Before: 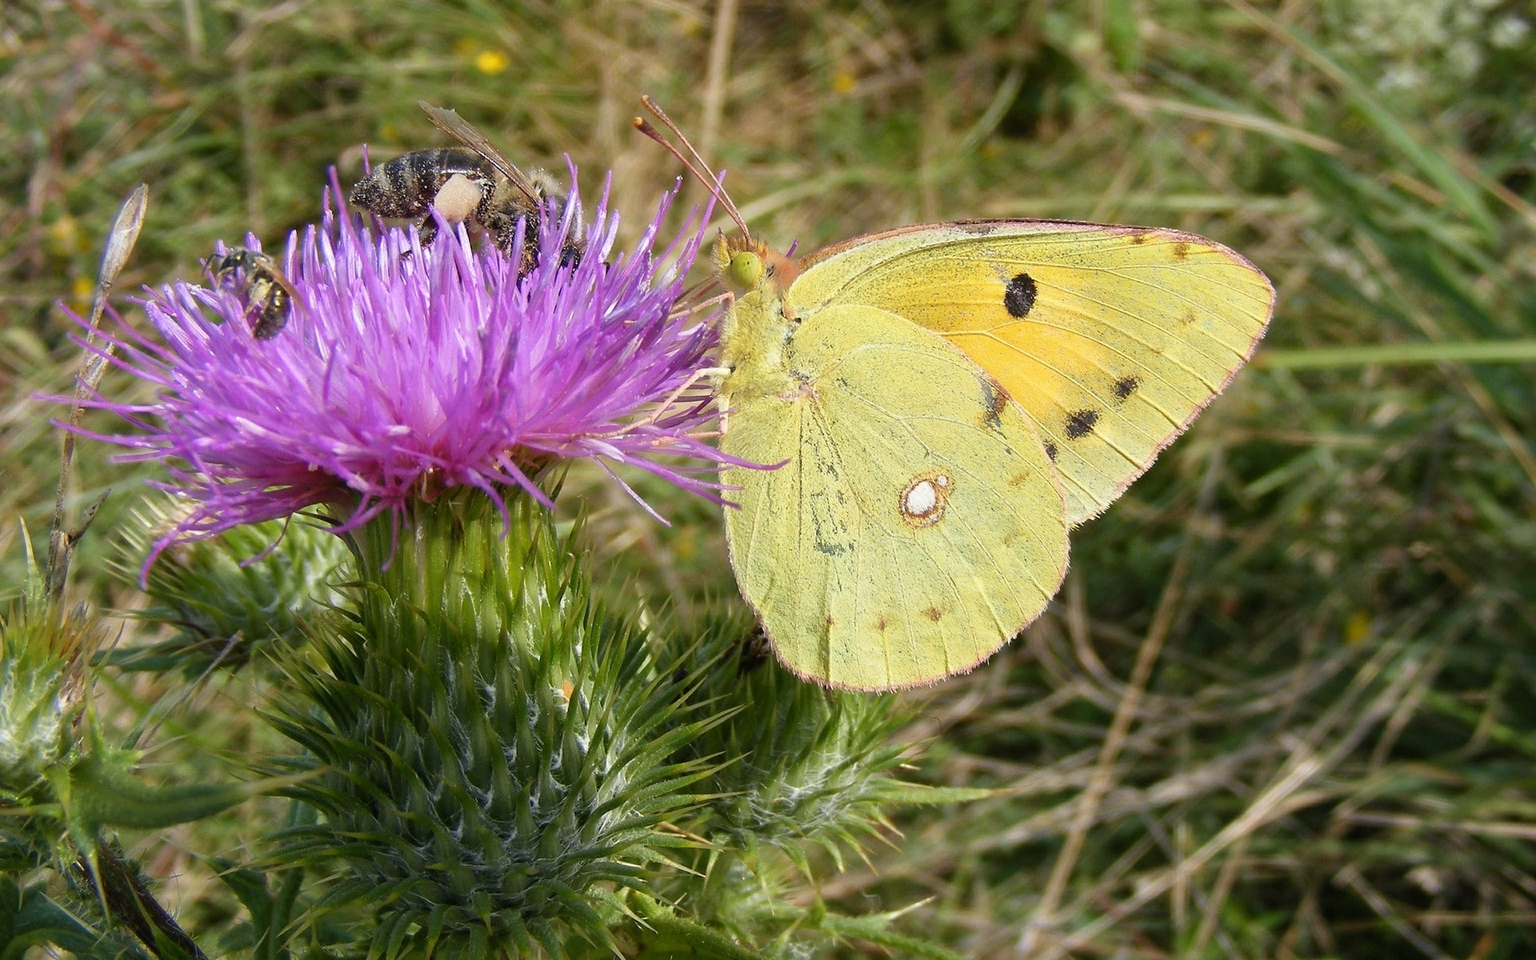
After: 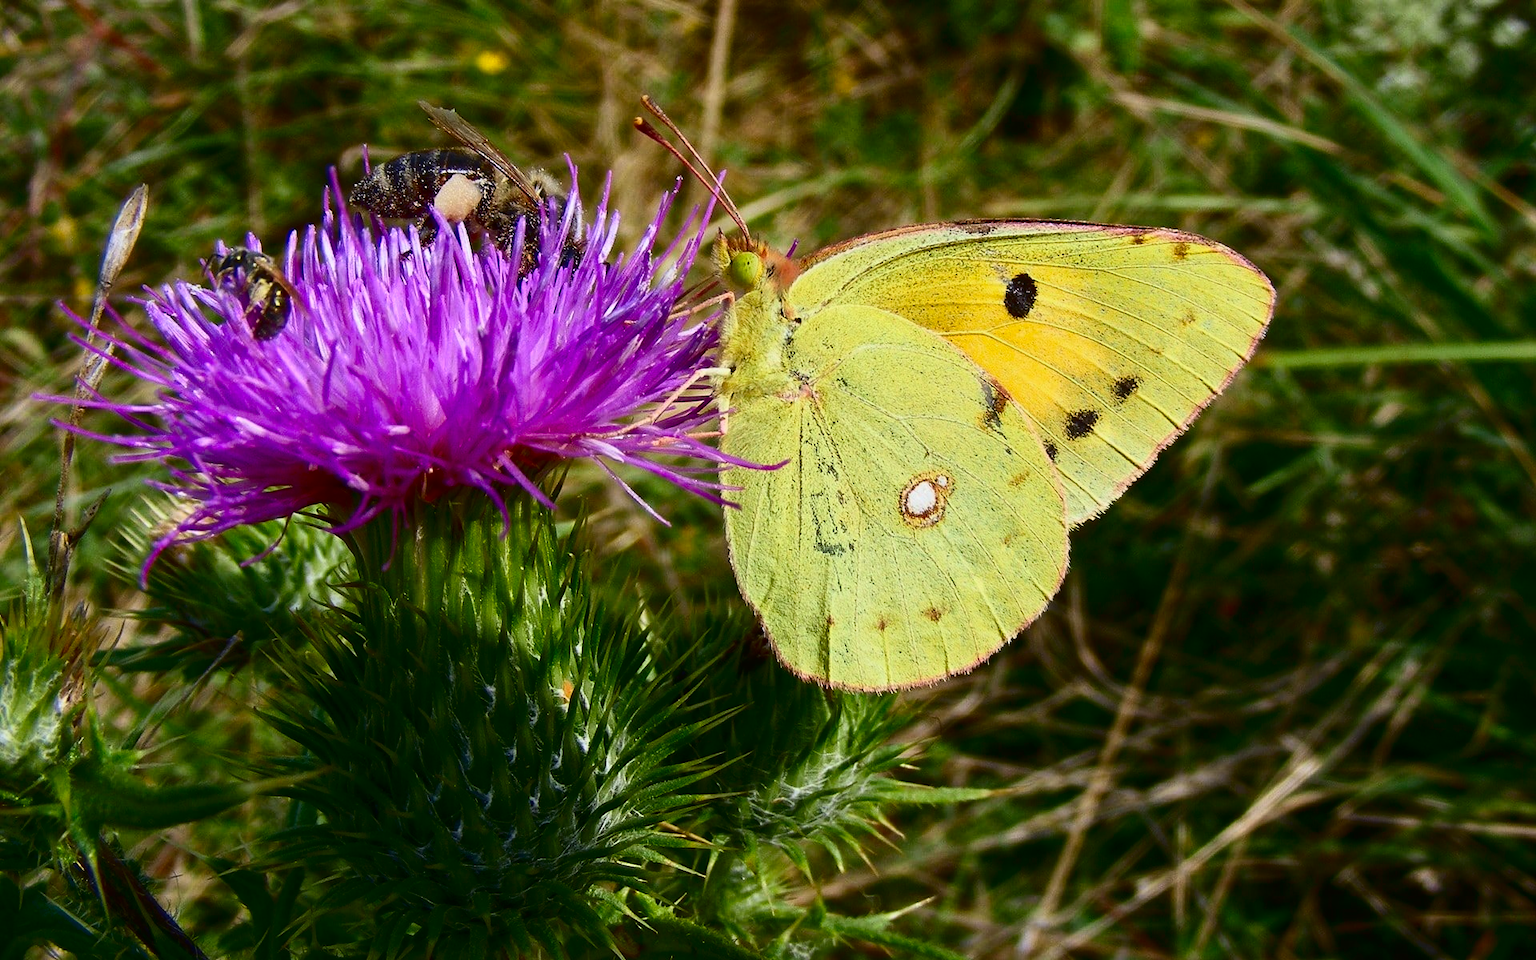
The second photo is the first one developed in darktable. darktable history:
tone curve: curves: ch0 [(0, 0.011) (0.139, 0.106) (0.295, 0.271) (0.499, 0.523) (0.739, 0.782) (0.857, 0.879) (1, 0.967)]; ch1 [(0, 0) (0.291, 0.229) (0.394, 0.365) (0.469, 0.456) (0.495, 0.497) (0.524, 0.53) (0.588, 0.62) (0.725, 0.779) (1, 1)]; ch2 [(0, 0) (0.125, 0.089) (0.35, 0.317) (0.437, 0.42) (0.502, 0.499) (0.537, 0.551) (0.613, 0.636) (1, 1)], color space Lab, independent channels, preserve colors none
white balance: red 0.988, blue 1.017
contrast brightness saturation: contrast 0.1, brightness -0.26, saturation 0.14
